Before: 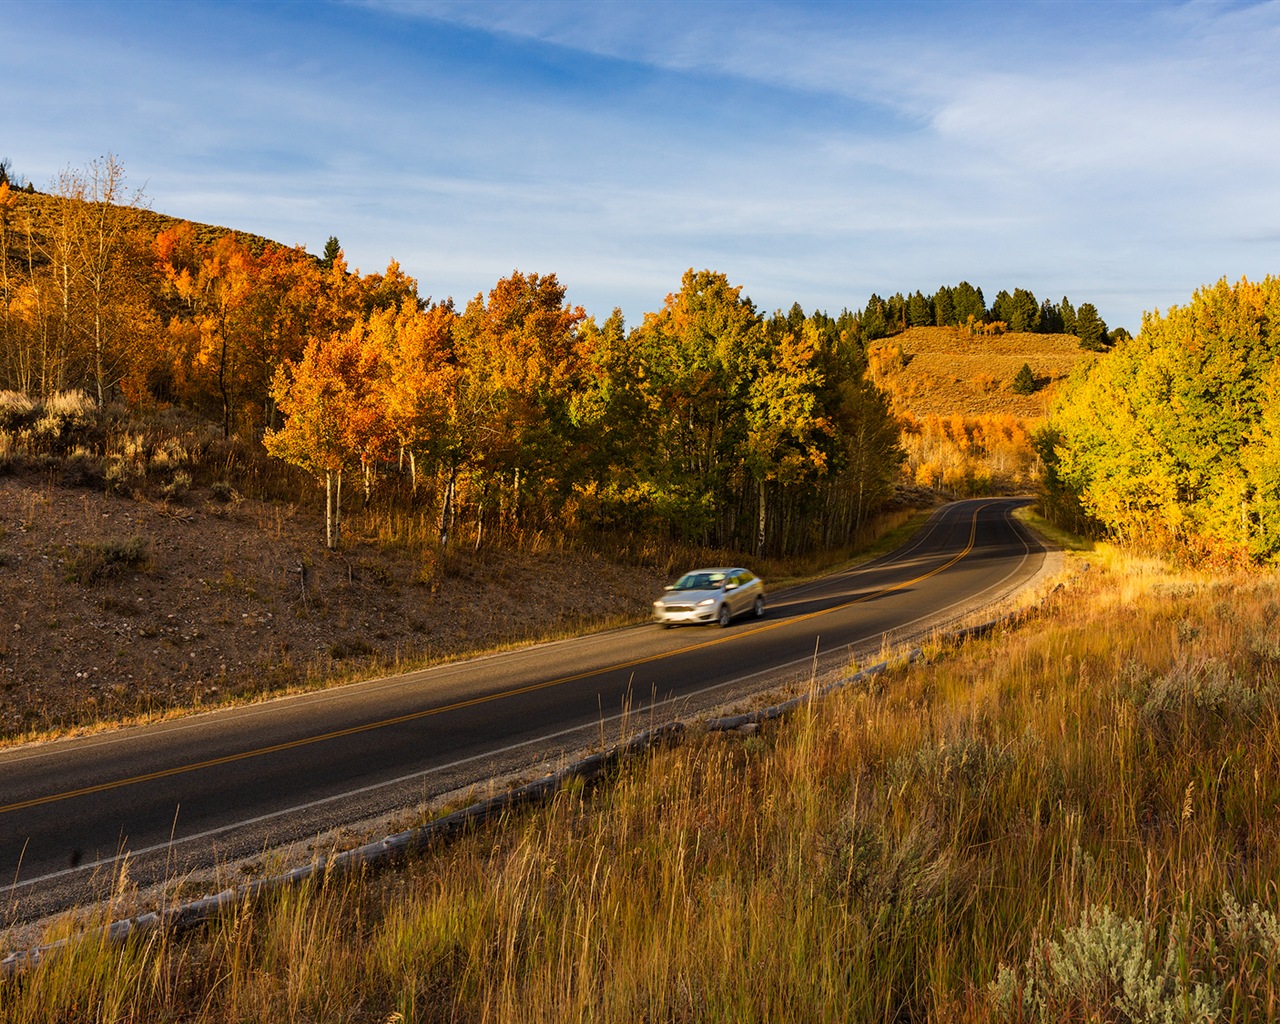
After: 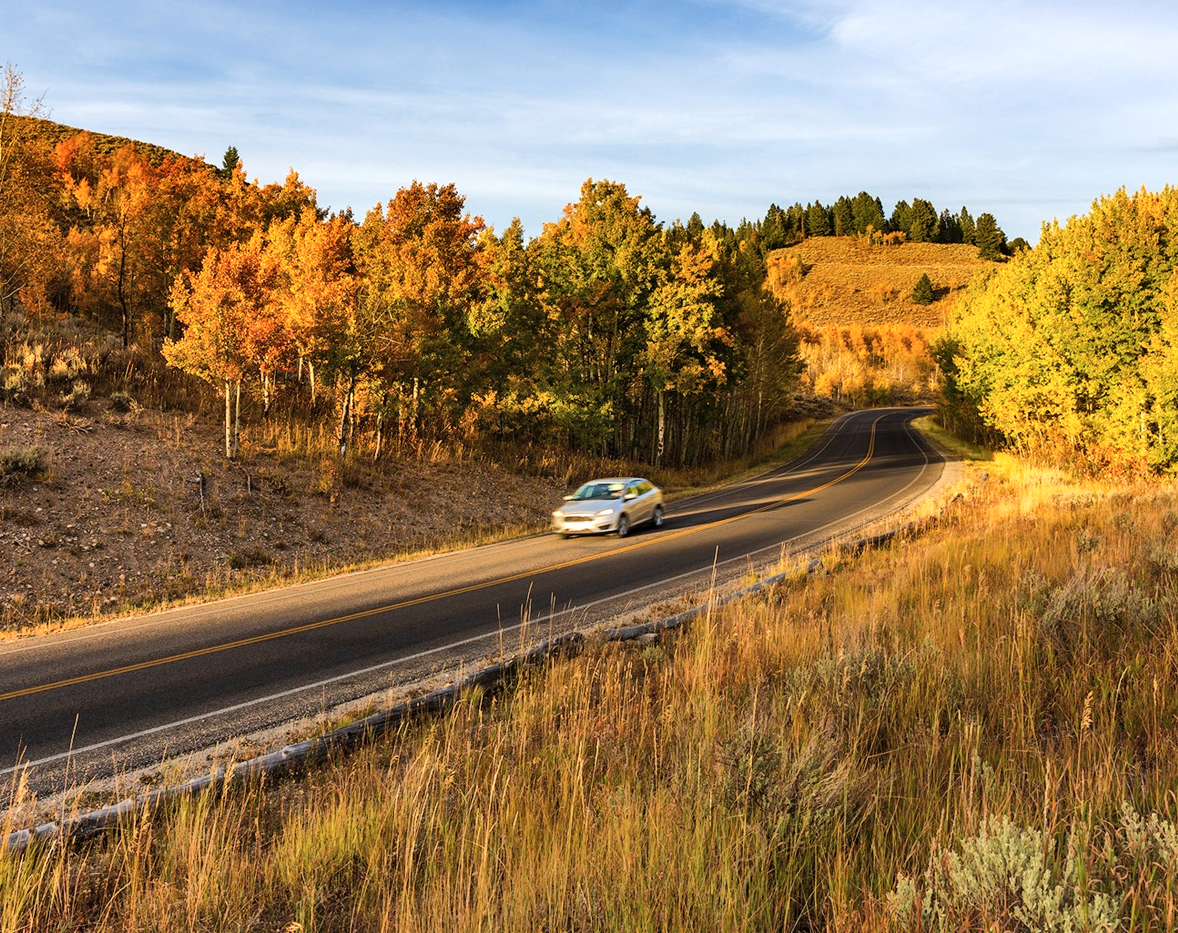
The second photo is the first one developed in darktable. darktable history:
crop and rotate: left 7.93%, top 8.862%
shadows and highlights: radius 110.44, shadows 50.91, white point adjustment 8.98, highlights -2.36, highlights color adjustment 32.5%, soften with gaussian
